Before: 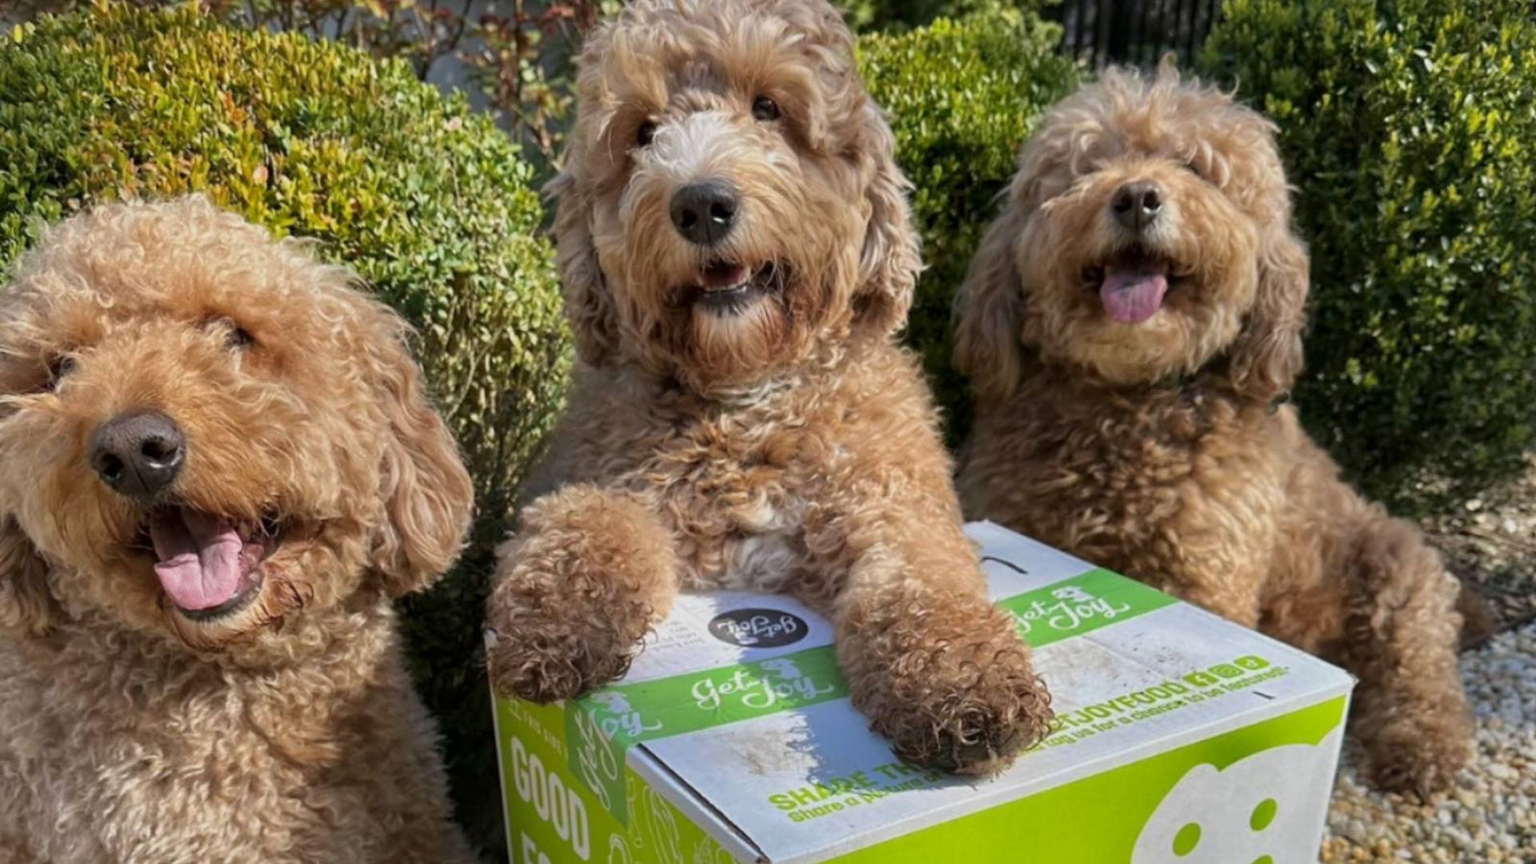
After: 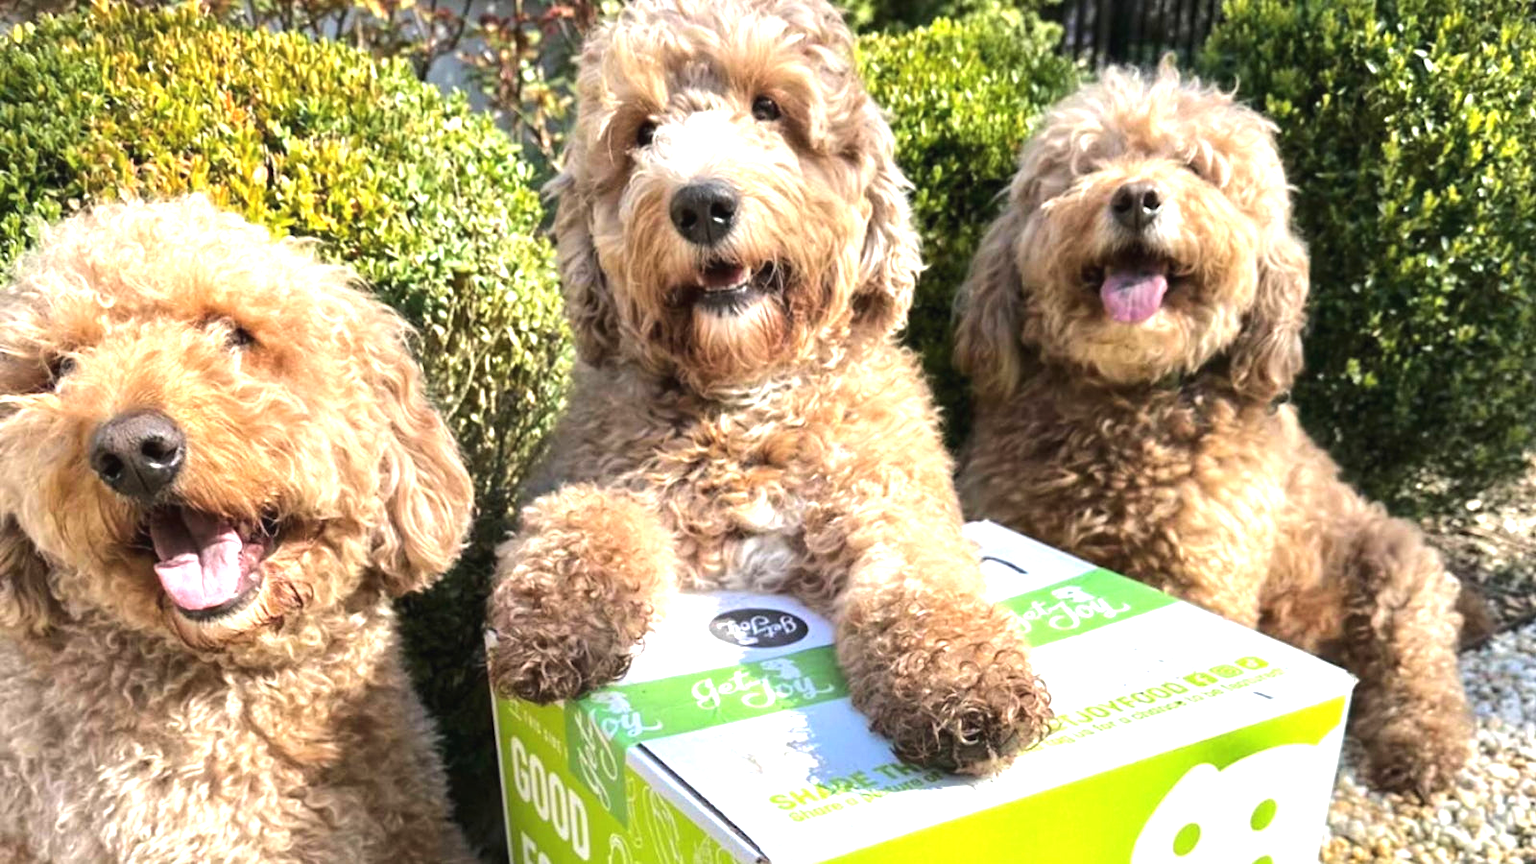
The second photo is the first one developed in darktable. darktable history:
exposure: black level correction -0.002, exposure 1.108 EV, compensate exposure bias true, compensate highlight preservation false
tone equalizer: -8 EV -0.377 EV, -7 EV -0.397 EV, -6 EV -0.344 EV, -5 EV -0.233 EV, -3 EV 0.22 EV, -2 EV 0.314 EV, -1 EV 0.376 EV, +0 EV 0.426 EV, edges refinement/feathering 500, mask exposure compensation -1.57 EV, preserve details no
